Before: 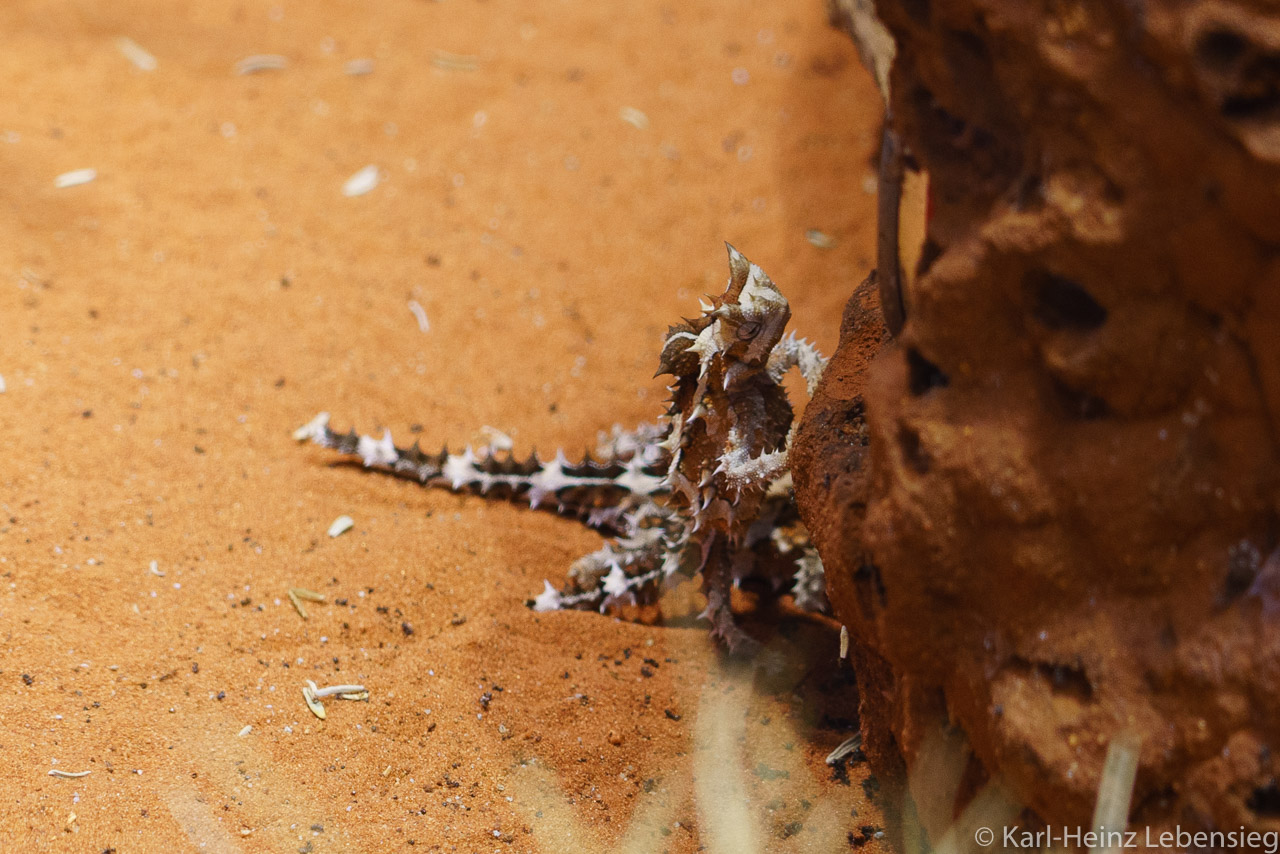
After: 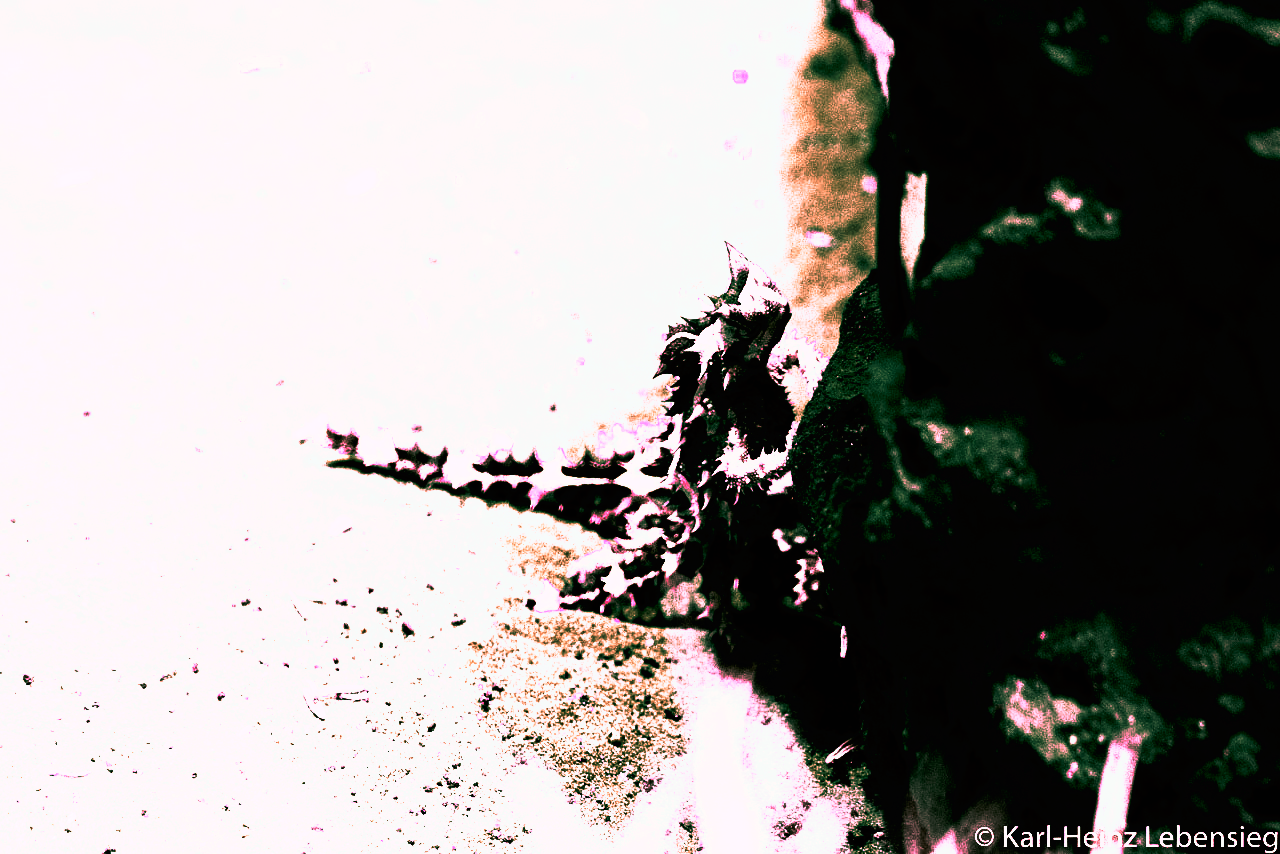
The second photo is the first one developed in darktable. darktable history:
tone curve: curves: ch0 [(0, 0) (0.003, 0.001) (0.011, 0.003) (0.025, 0.003) (0.044, 0.003) (0.069, 0.003) (0.1, 0.006) (0.136, 0.007) (0.177, 0.009) (0.224, 0.007) (0.277, 0.026) (0.335, 0.126) (0.399, 0.254) (0.468, 0.493) (0.543, 0.892) (0.623, 0.984) (0.709, 0.979) (0.801, 0.979) (0.898, 0.982) (1, 1)], preserve colors none
color look up table: target L [73.88, 100.26, 73.62, 100.28, 73.59, 97.29, 88.22, 88.22, 97.25, 65.22, 49.36, 0, 200.34, 97.29, 97.29, 73.85, 69.17, 51.46, 50.13, 48.94, 45.9, 43.2, 35.67, 28.47, 9.153, 0.398, 97.25, 73.88, 100.24, 71.67, 73.88, 72.42, 90.67, 90.67, 65.16, 52.38, 50.24, 44.75, 50.57, 36.12, 38.88, 9.153, 23.95, 73.85, 68.93, 73.85, 90.67, 47.59, 9.153], target a [93.89, 1.724, 91.23, 1.852, 91.12, 11.51, 41.53, 41.53, 11.43, 57.3, 5.656, 0, 0, 11.51, 11.51, 92.81, 74.22, 6.197, 6.004, 6.044, 5.361, 4.352, 6.101, 1.619, 6.853, 1.228, 11.43, 93.89, 1.597, 84.06, 93.89, 86.62, 33.62, 33.62, 57.03, 4.57, 6.603, 5.424, 6.949, 5.95, 5.909, 6.853, 1.842, 92.81, 73.62, 92.81, 33.62, 4.305, 6.853], target b [-28.4, -0.925, 29.08, -1.394, 29.74, -5.479, -3.866, -3.866, -5.033, 16.54, 6.933, 0, 0, -5.479, -5.479, -13.56, 22.75, 5.793, 6.53, 8.726, 6.677, 7.366, 6.875, 1.881, 8.104, 0.615, -5.033, -28.4, -0.456, 26.84, -28.4, 27.93, -9.381, -9.381, 16.6, 5.222, 7.124, 6.452, 6.596, 6.971, 7.106, 8.104, 25.27, -13.56, 22.53, -13.56, -9.381, 6.763, 8.104], num patches 49
